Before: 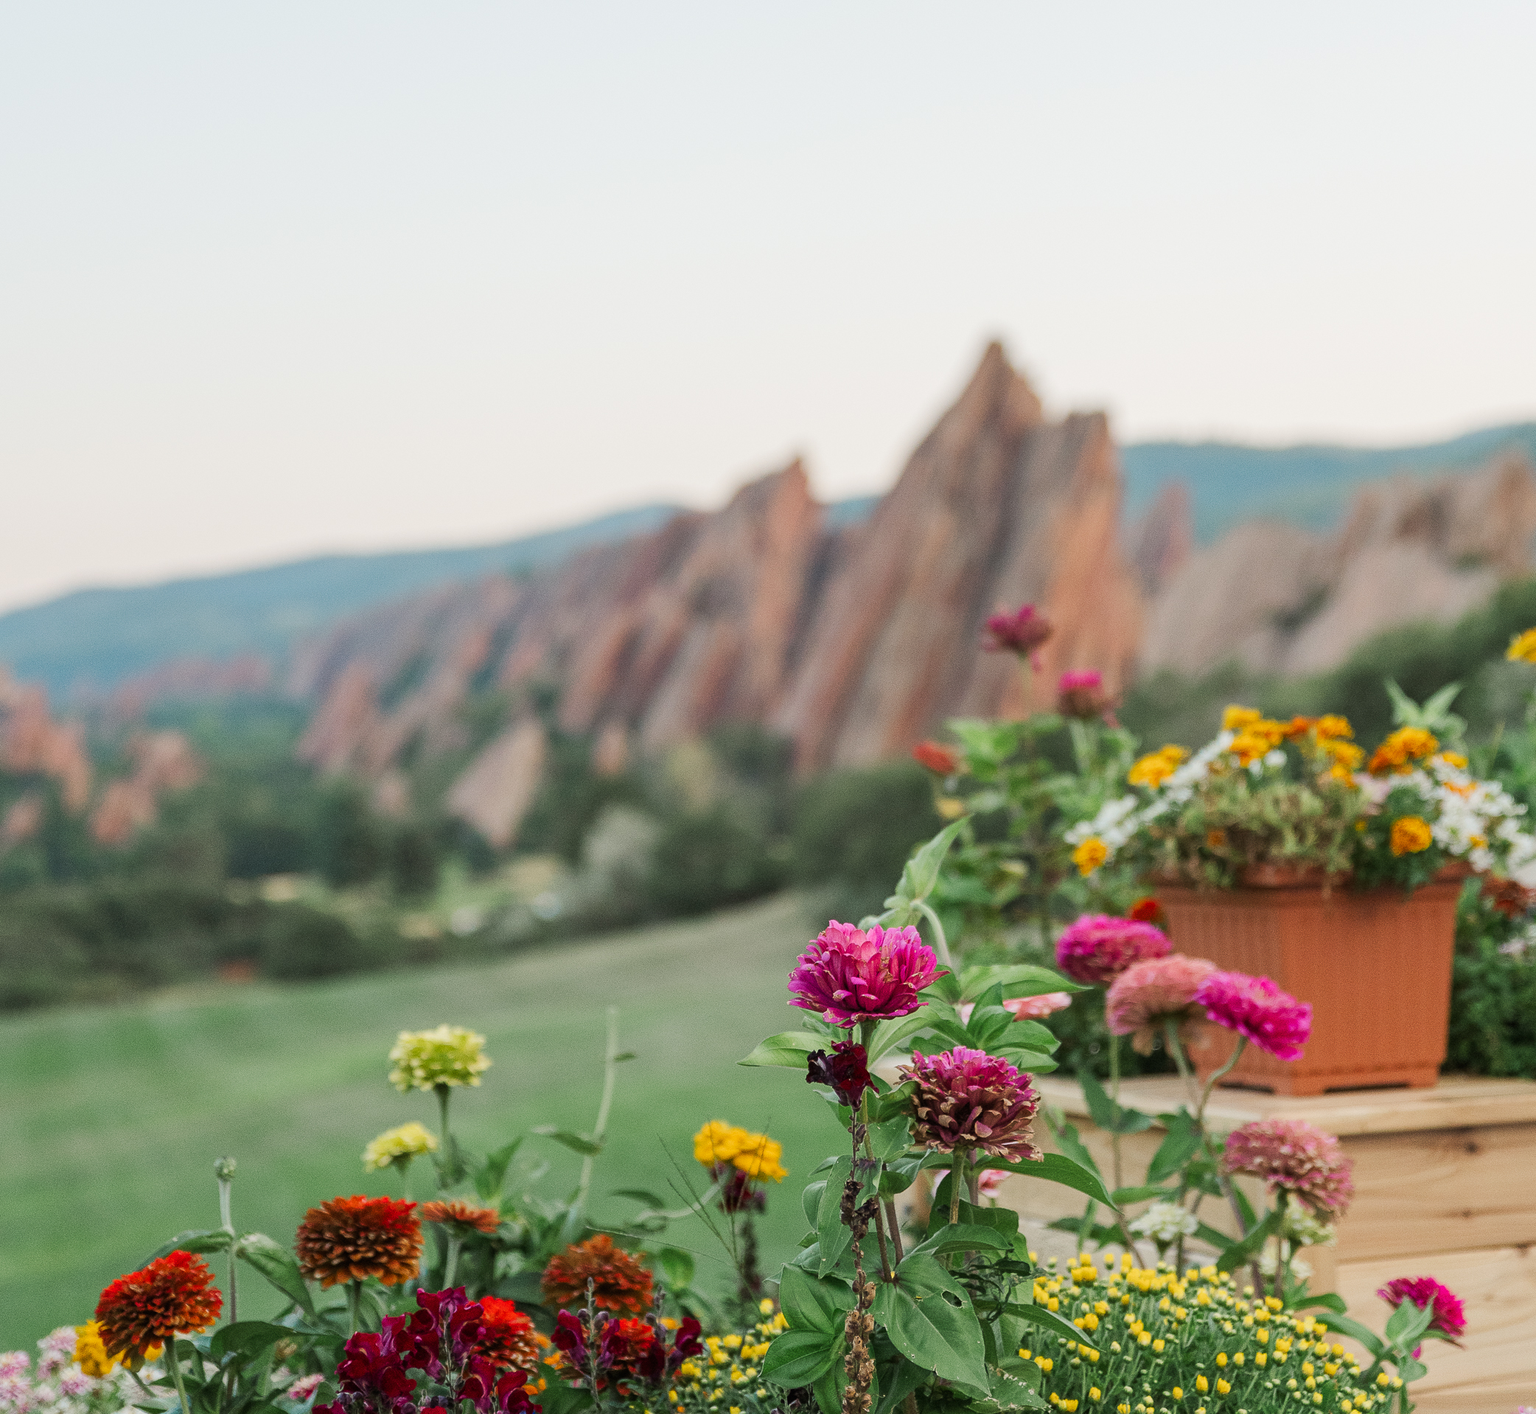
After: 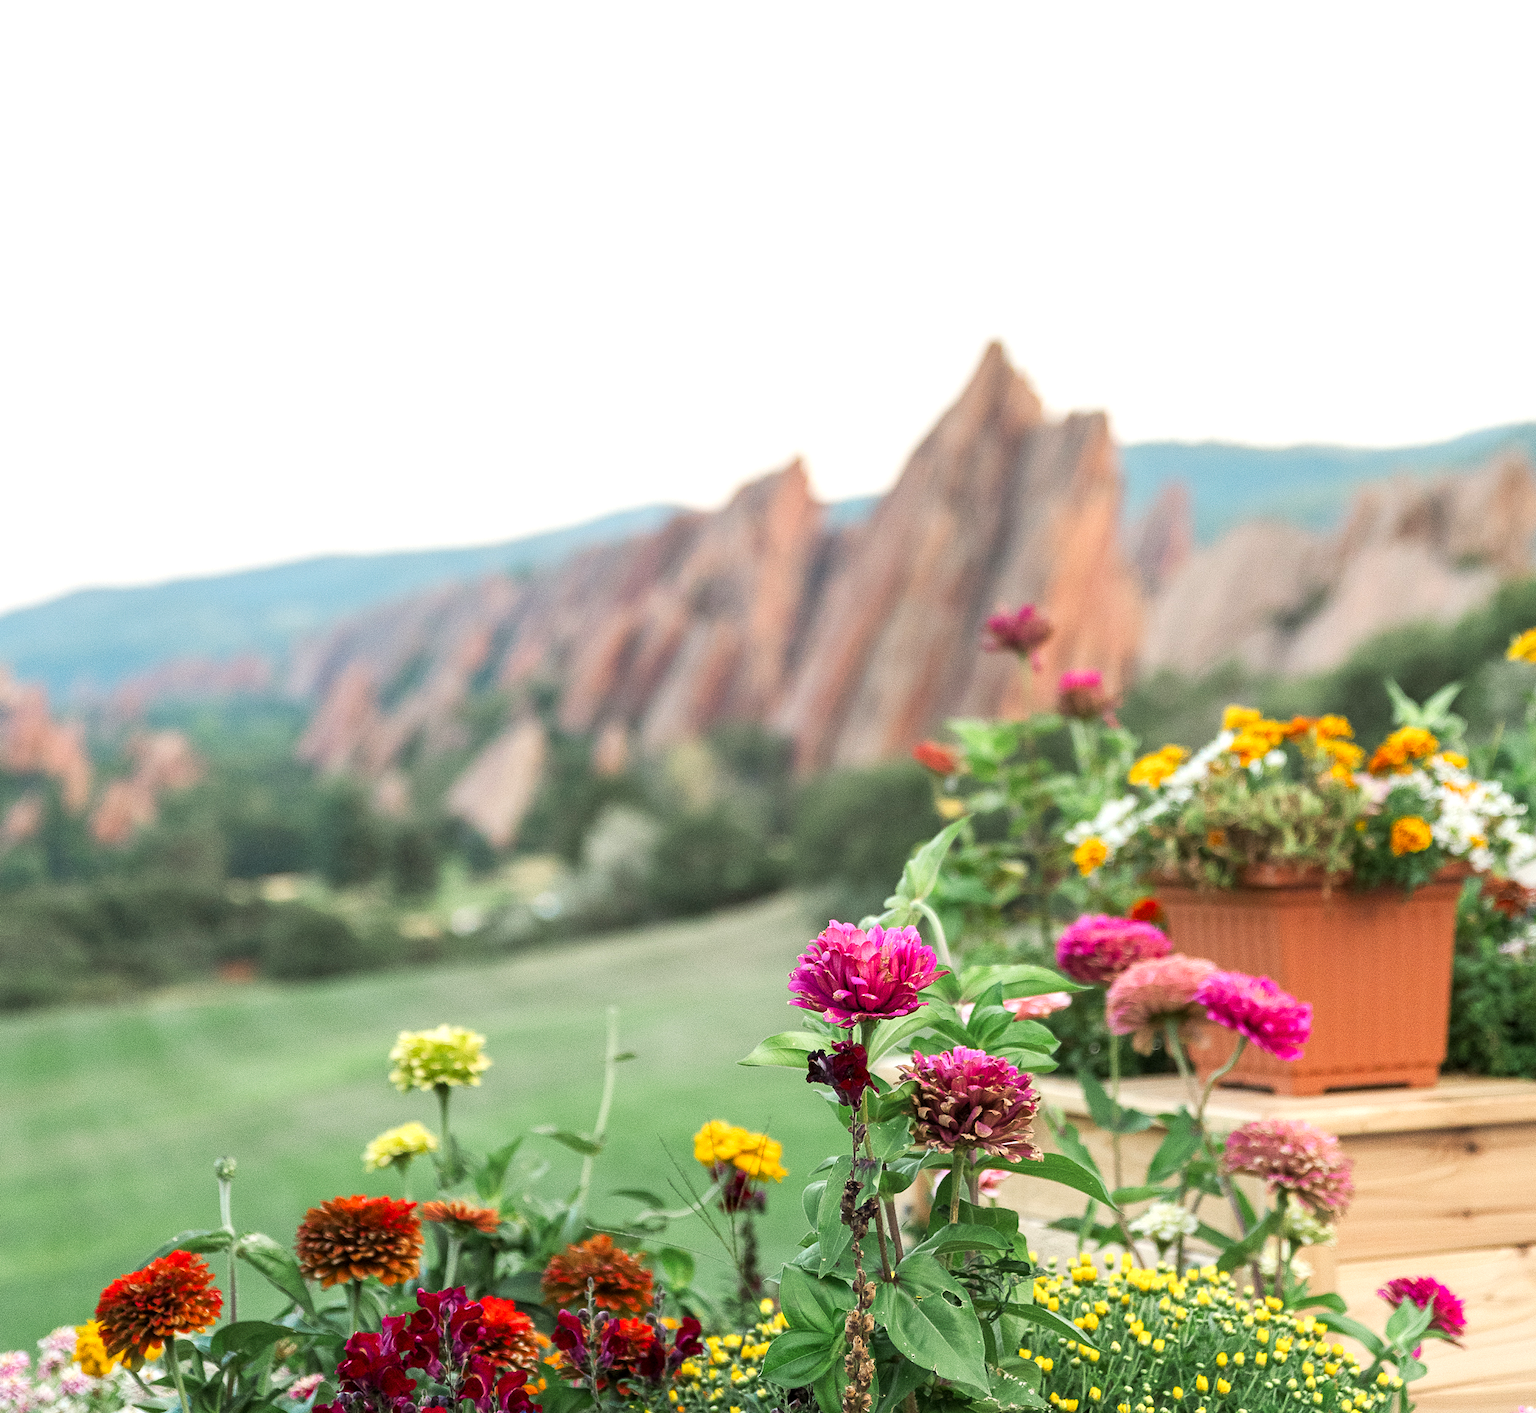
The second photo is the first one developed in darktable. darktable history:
exposure: black level correction 0.001, exposure 0.676 EV, compensate highlight preservation false
